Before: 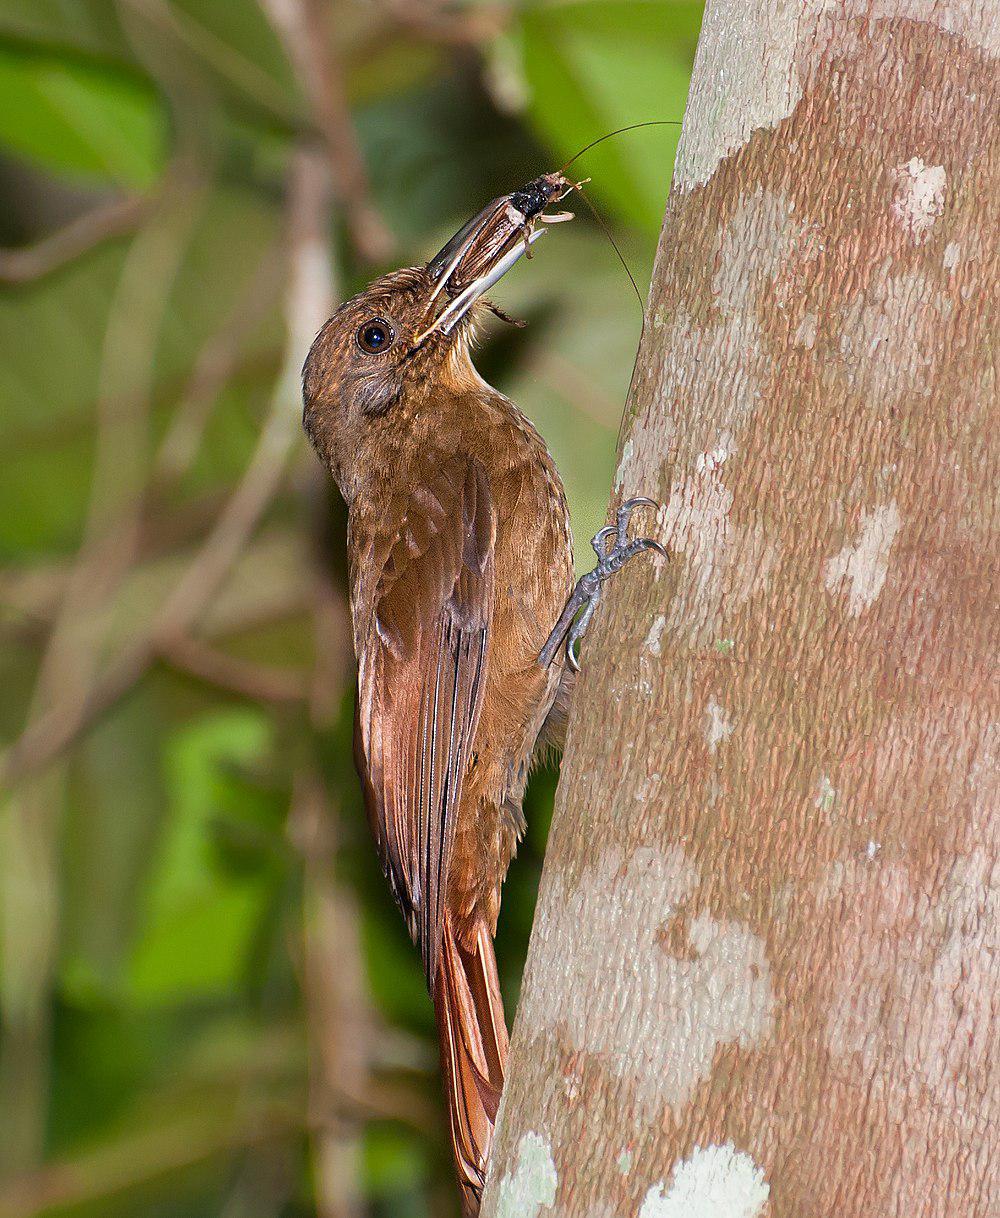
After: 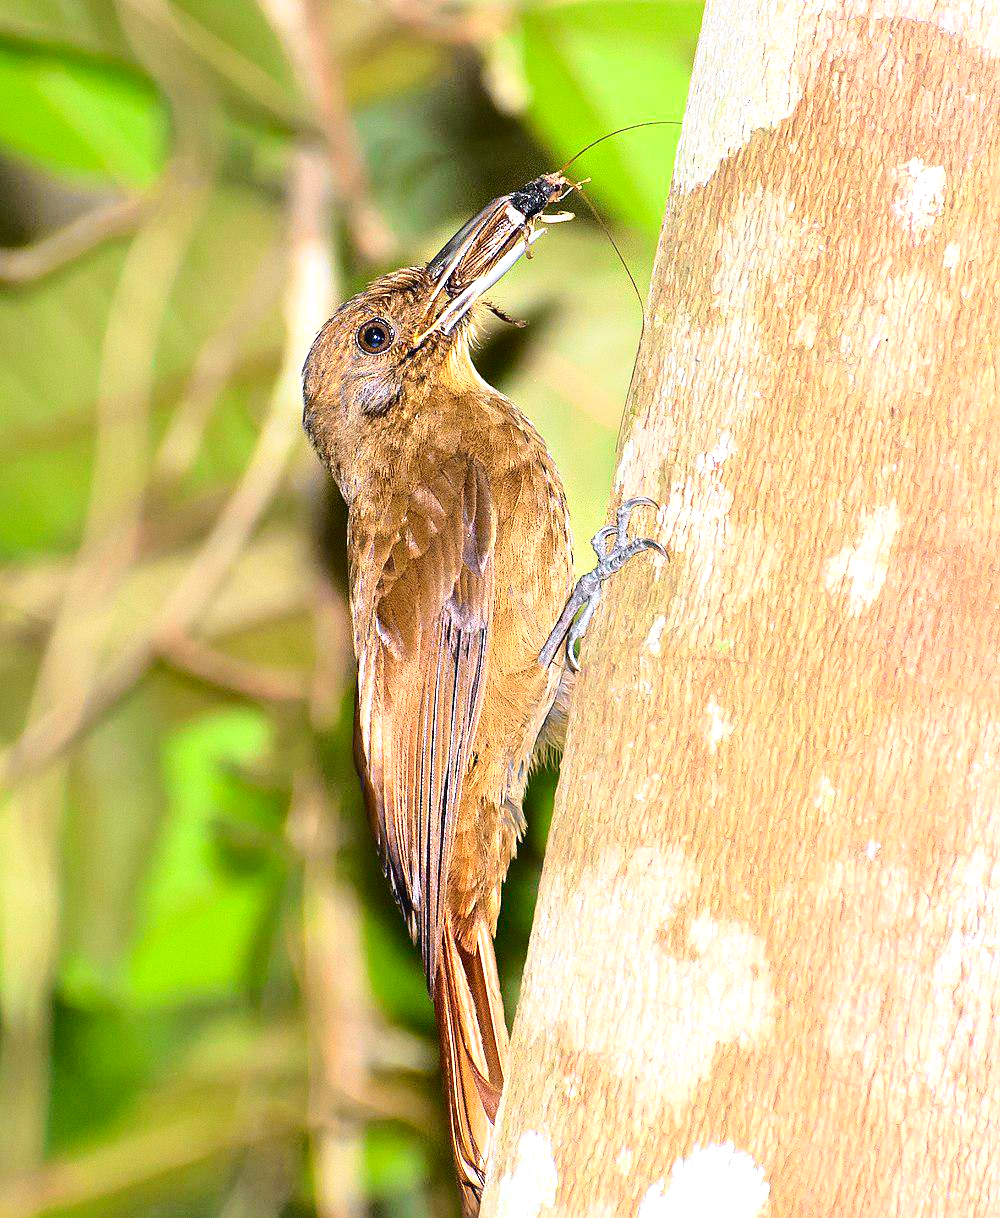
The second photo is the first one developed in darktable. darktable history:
tone curve: curves: ch0 [(0, 0.023) (0.104, 0.058) (0.21, 0.162) (0.469, 0.524) (0.579, 0.65) (0.725, 0.8) (0.858, 0.903) (1, 0.974)]; ch1 [(0, 0) (0.414, 0.395) (0.447, 0.447) (0.502, 0.501) (0.521, 0.512) (0.566, 0.566) (0.618, 0.61) (0.654, 0.642) (1, 1)]; ch2 [(0, 0) (0.369, 0.388) (0.437, 0.453) (0.492, 0.485) (0.524, 0.508) (0.553, 0.566) (0.583, 0.608) (1, 1)], color space Lab, independent channels, preserve colors none
exposure: exposure 1.223 EV, compensate highlight preservation false
